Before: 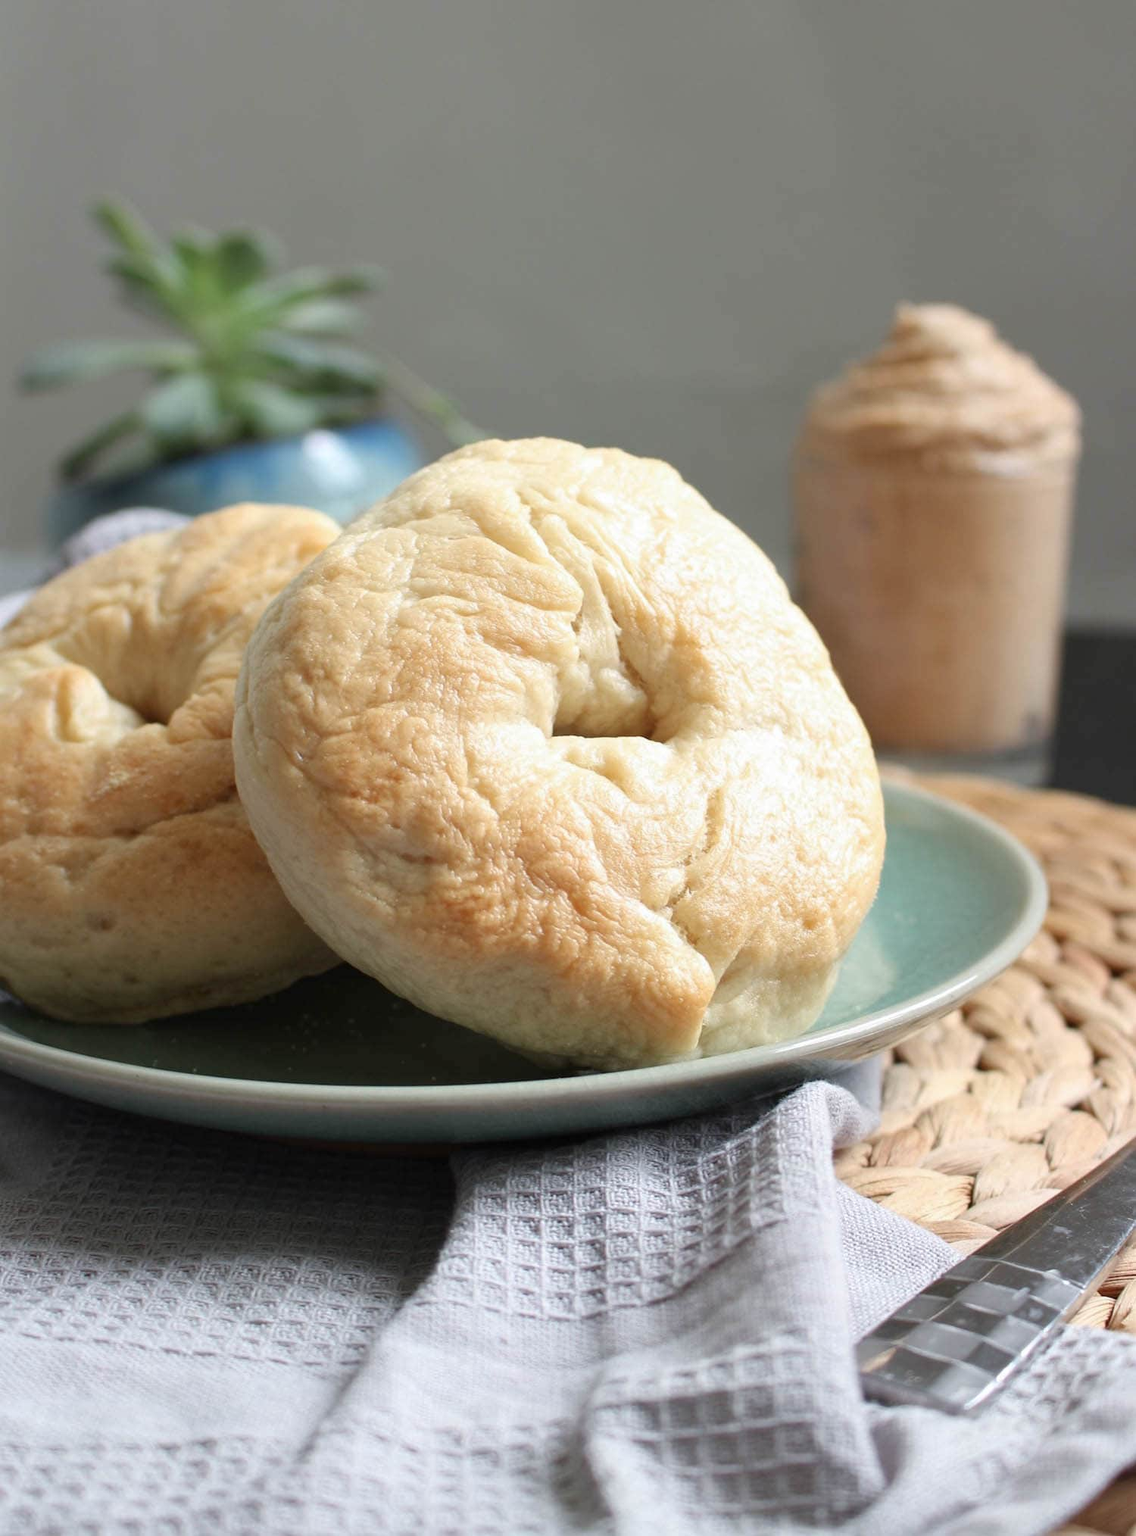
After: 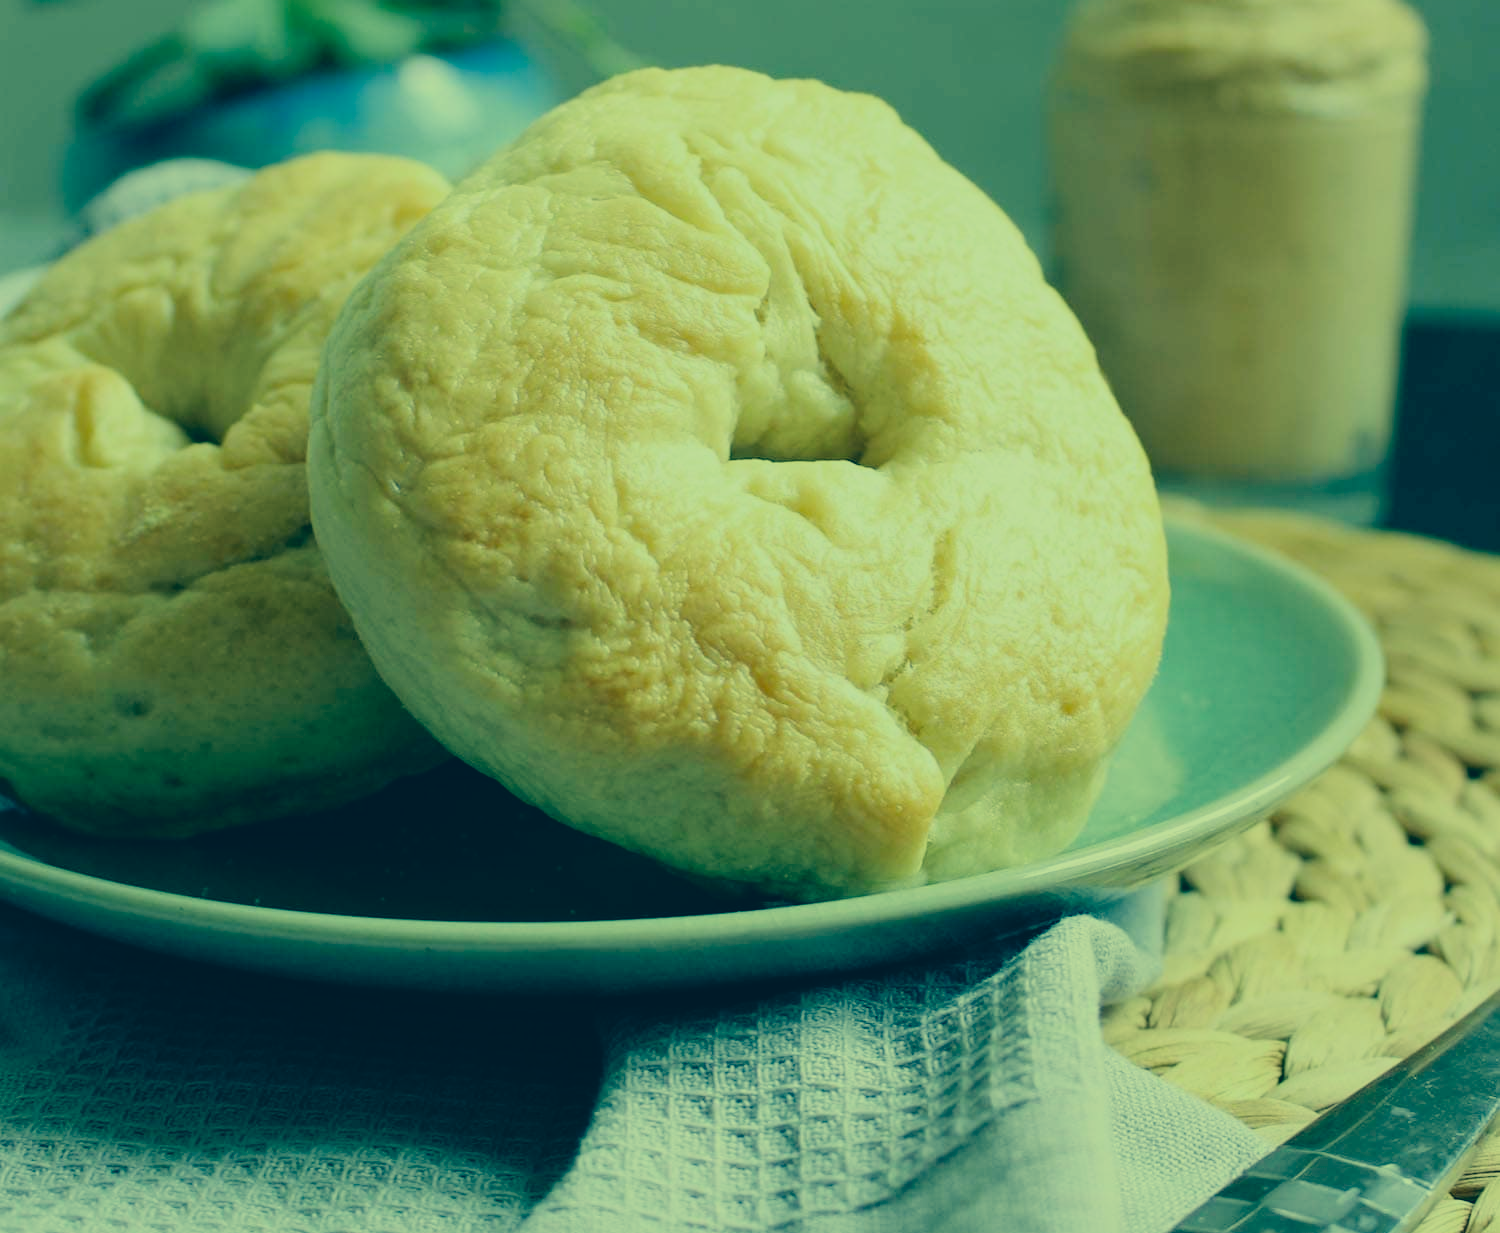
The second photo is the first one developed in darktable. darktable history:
color correction: highlights a* -15.29, highlights b* 39.86, shadows a* -39.29, shadows b* -25.41
crop and rotate: top 25.269%, bottom 13.923%
filmic rgb: black relative exposure -7.65 EV, white relative exposure 4.56 EV, hardness 3.61
